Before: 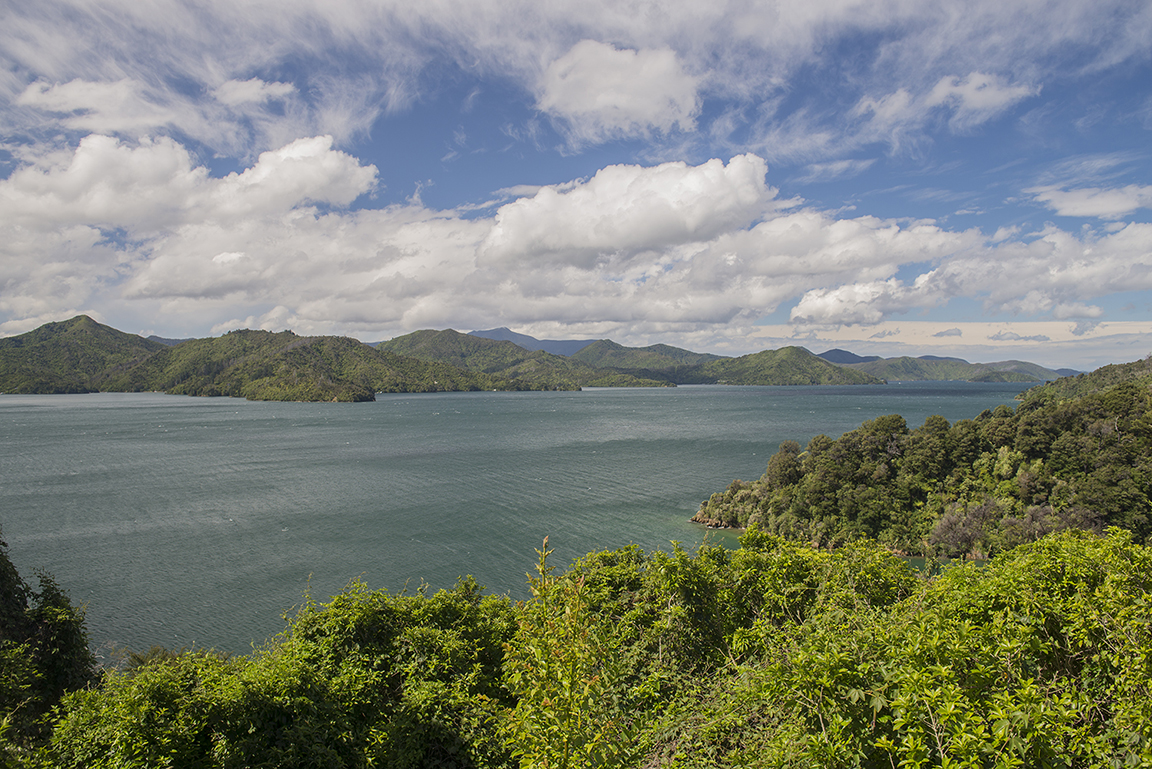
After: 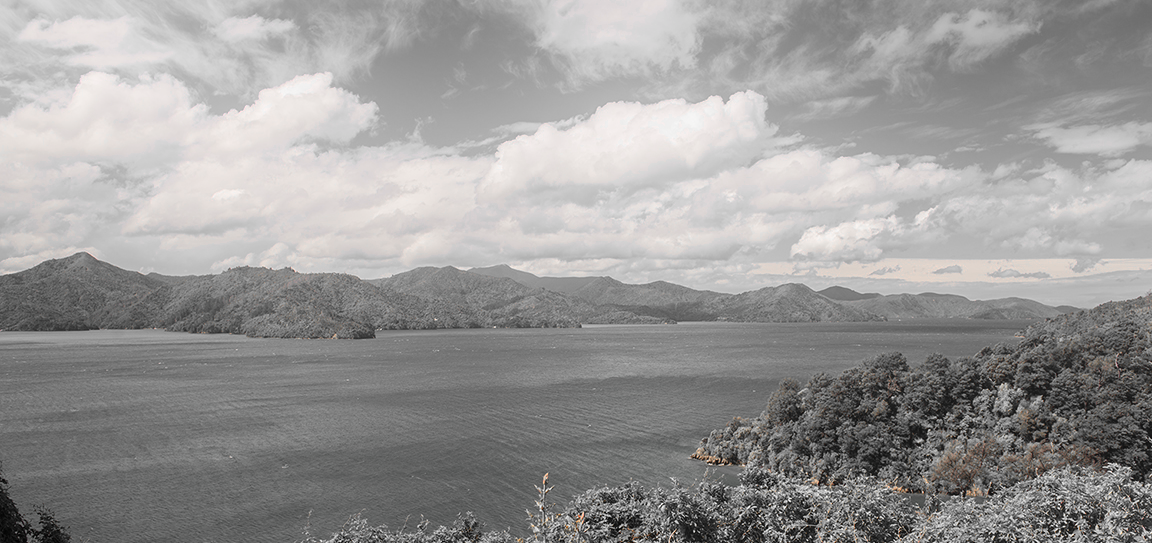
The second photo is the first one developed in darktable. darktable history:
crop and rotate: top 8.293%, bottom 20.996%
color zones: curves: ch0 [(0, 0.65) (0.096, 0.644) (0.221, 0.539) (0.429, 0.5) (0.571, 0.5) (0.714, 0.5) (0.857, 0.5) (1, 0.65)]; ch1 [(0, 0.5) (0.143, 0.5) (0.257, -0.002) (0.429, 0.04) (0.571, -0.001) (0.714, -0.015) (0.857, 0.024) (1, 0.5)]
bloom: on, module defaults
